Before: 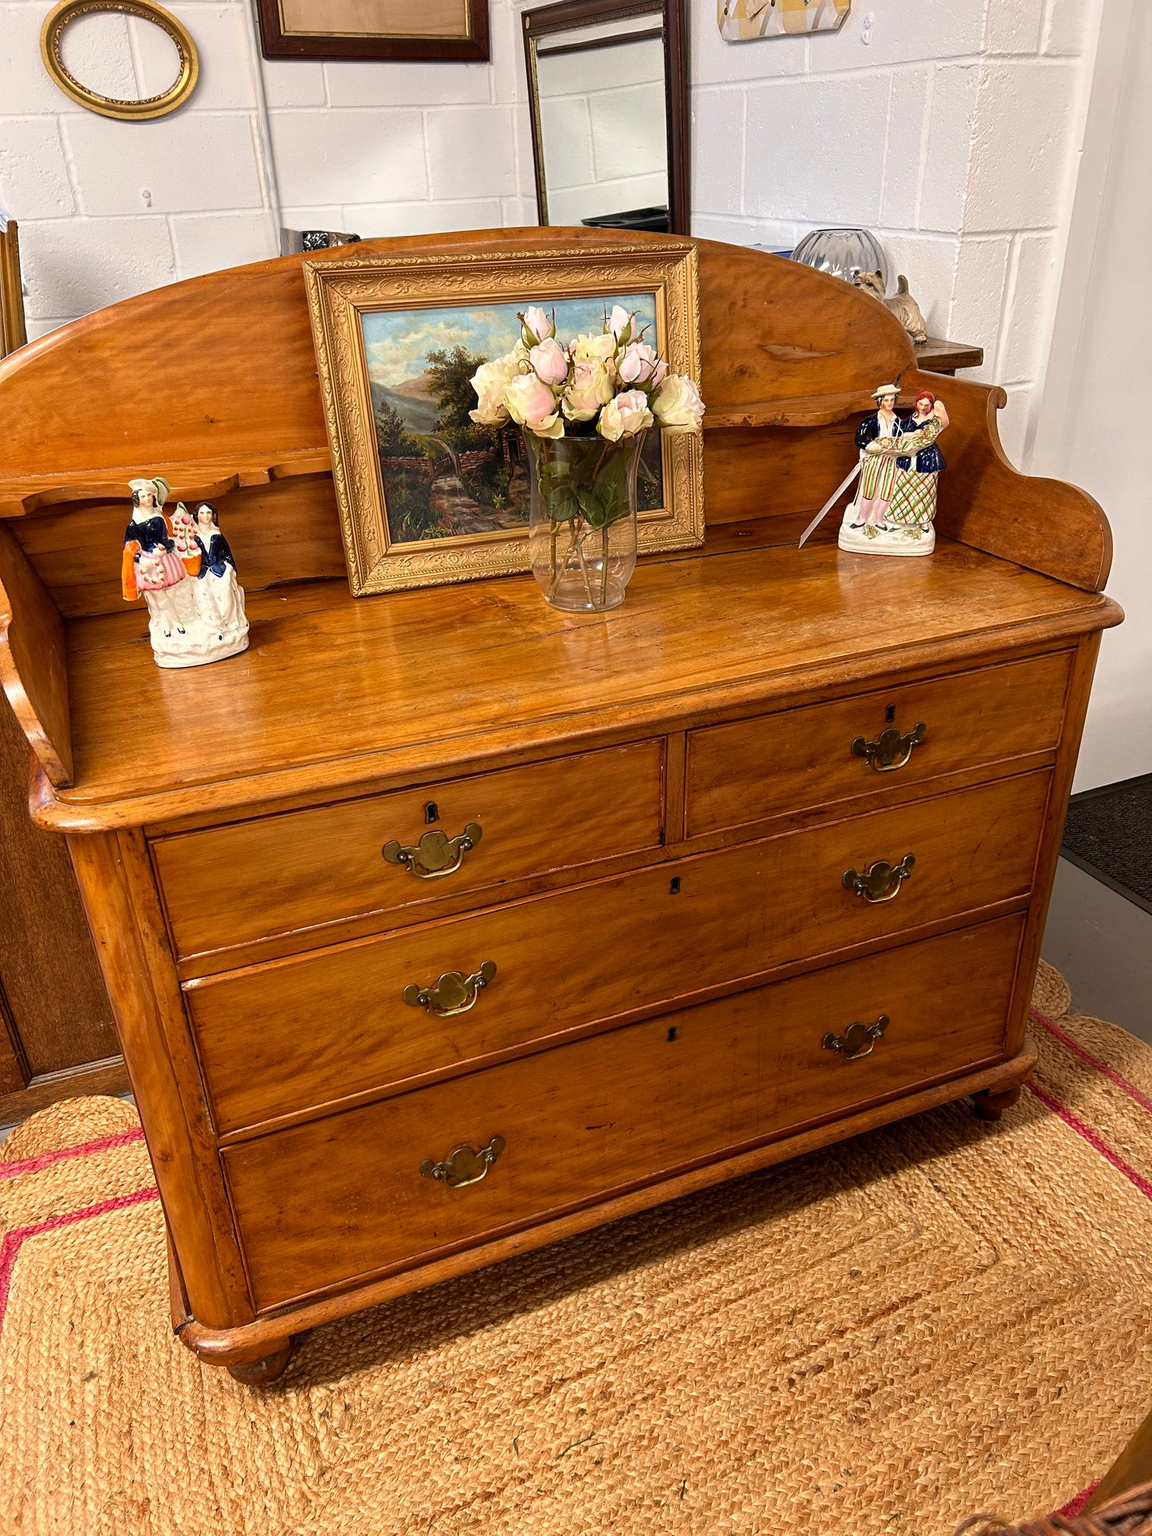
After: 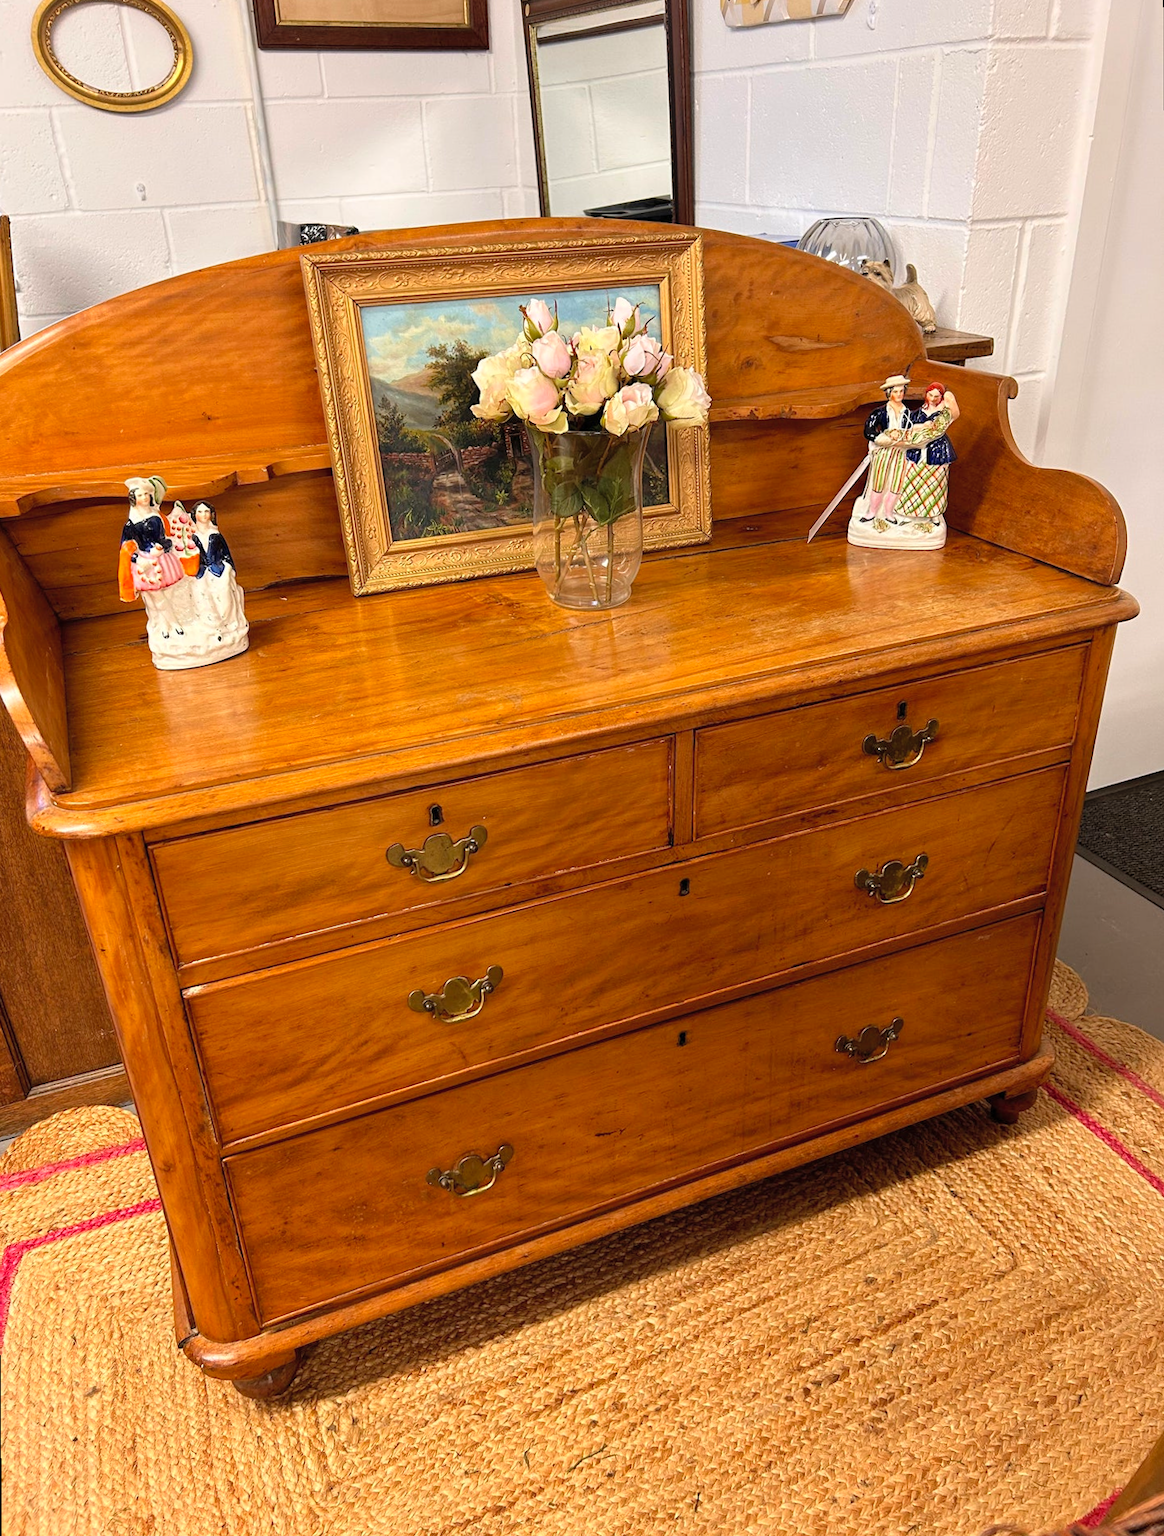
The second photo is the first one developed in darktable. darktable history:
rotate and perspective: rotation -0.45°, automatic cropping original format, crop left 0.008, crop right 0.992, crop top 0.012, crop bottom 0.988
contrast brightness saturation: brightness 0.09, saturation 0.19
